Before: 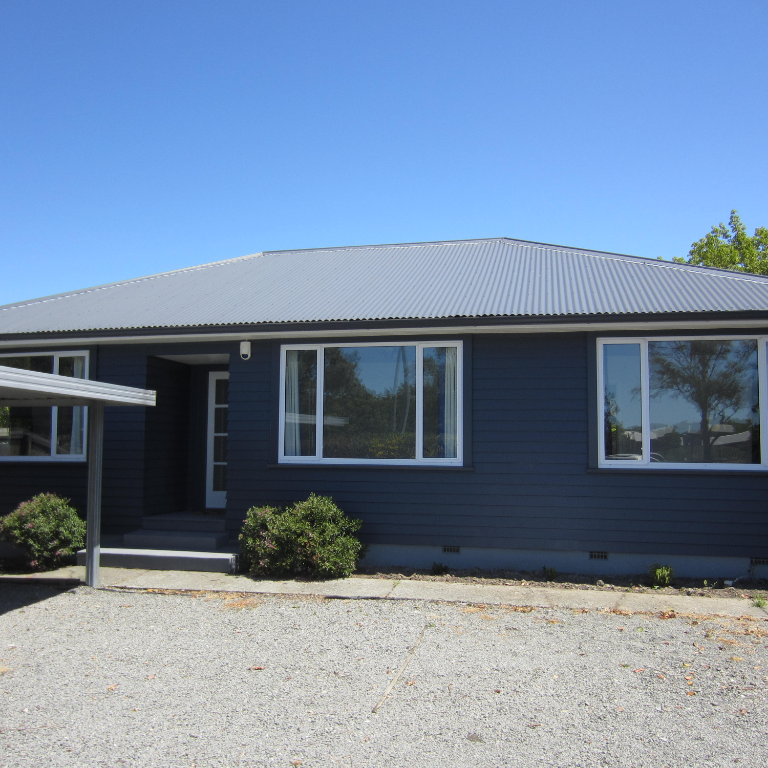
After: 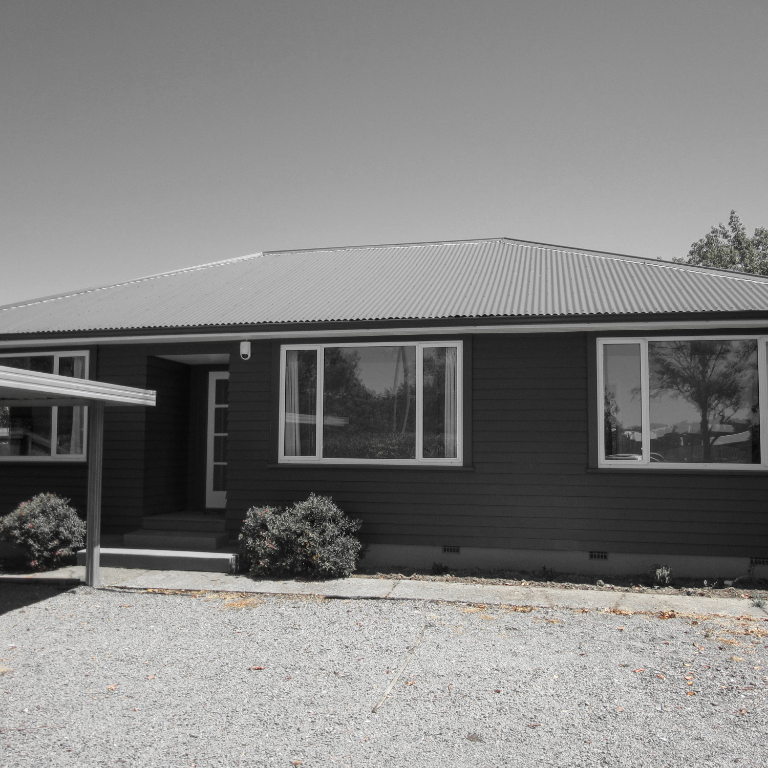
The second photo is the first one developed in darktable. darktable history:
local contrast: on, module defaults
color zones: curves: ch0 [(0, 0.447) (0.184, 0.543) (0.323, 0.476) (0.429, 0.445) (0.571, 0.443) (0.714, 0.451) (0.857, 0.452) (1, 0.447)]; ch1 [(0, 0.464) (0.176, 0.46) (0.287, 0.177) (0.429, 0.002) (0.571, 0) (0.714, 0) (0.857, 0) (1, 0.464)], mix 20%
